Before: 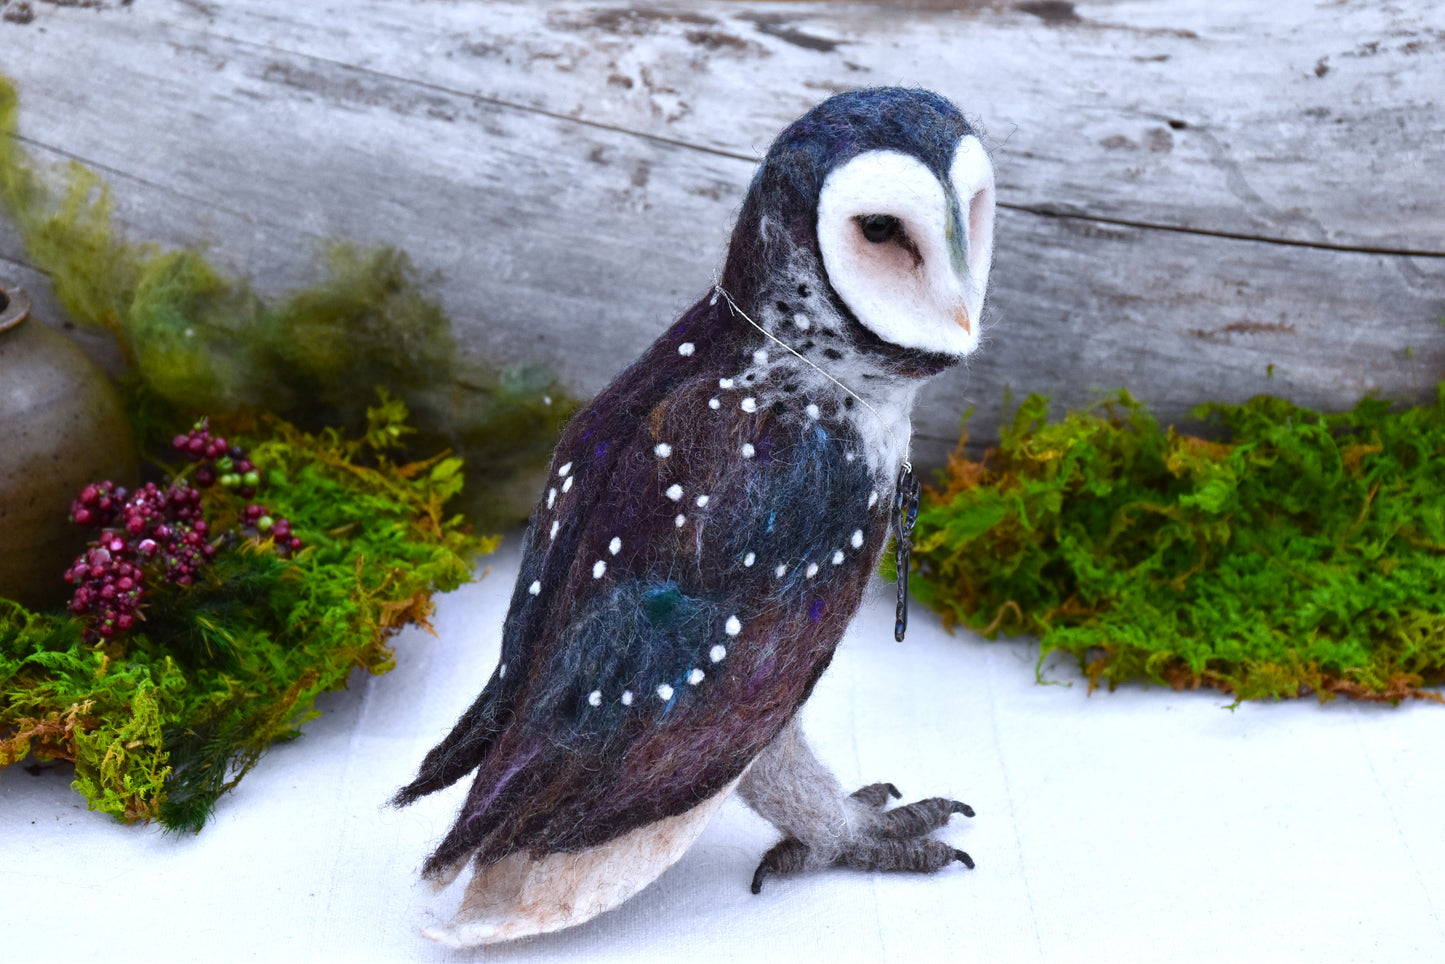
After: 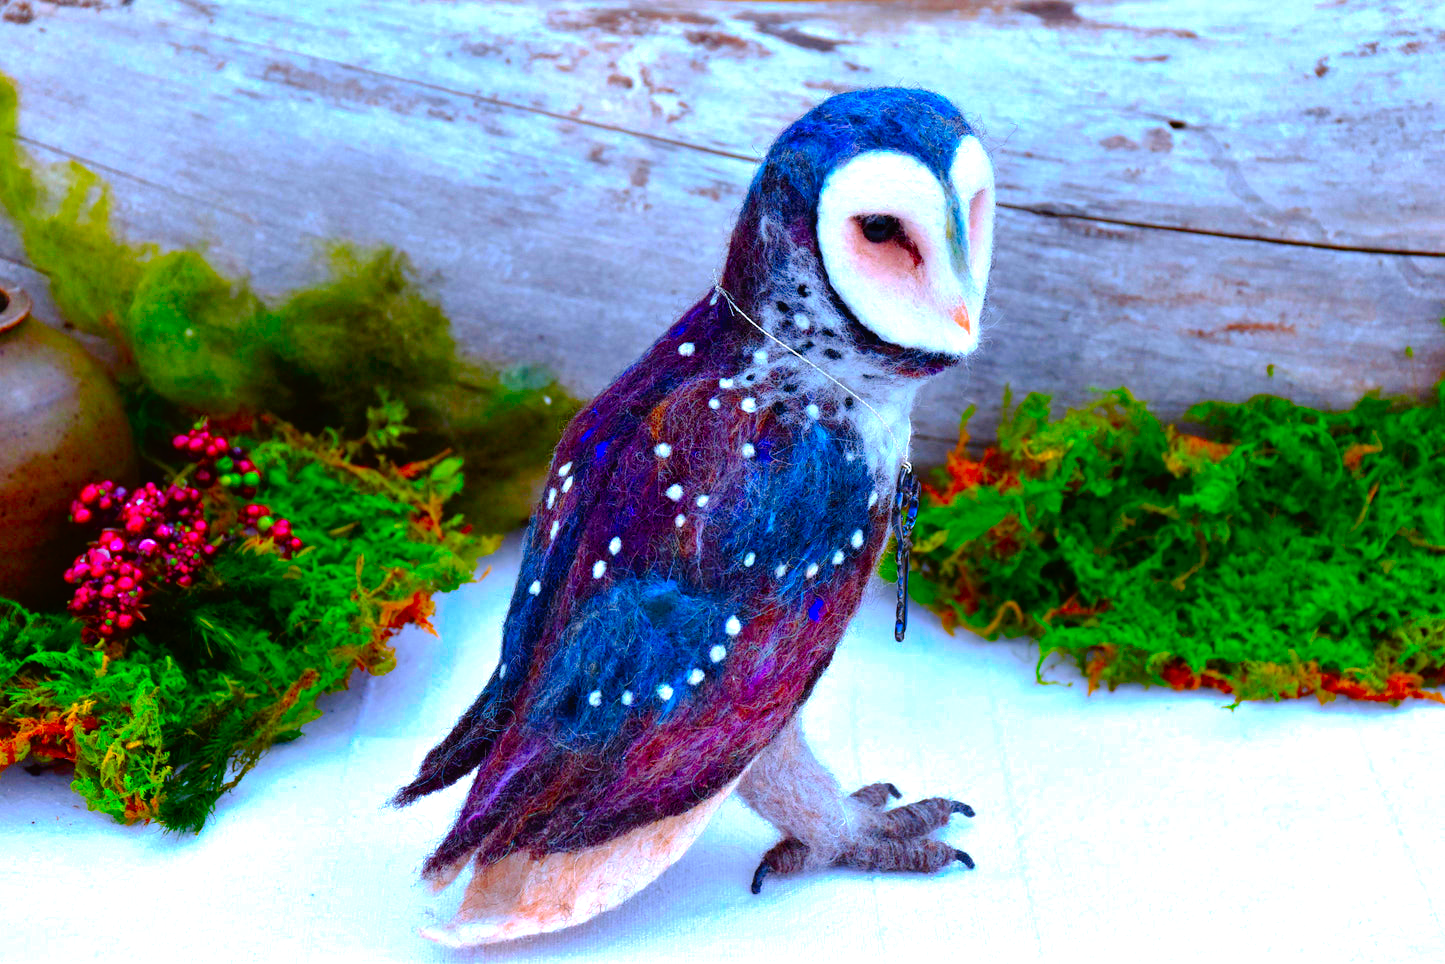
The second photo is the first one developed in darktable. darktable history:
exposure: exposure 0.358 EV, compensate exposure bias true, compensate highlight preservation false
tone curve: curves: ch0 [(0, 0) (0.003, 0.001) (0.011, 0.002) (0.025, 0.007) (0.044, 0.015) (0.069, 0.022) (0.1, 0.03) (0.136, 0.056) (0.177, 0.115) (0.224, 0.177) (0.277, 0.244) (0.335, 0.322) (0.399, 0.398) (0.468, 0.471) (0.543, 0.545) (0.623, 0.614) (0.709, 0.685) (0.801, 0.765) (0.898, 0.867) (1, 1)], preserve colors none
color correction: highlights b* 0.021, saturation 2.98
